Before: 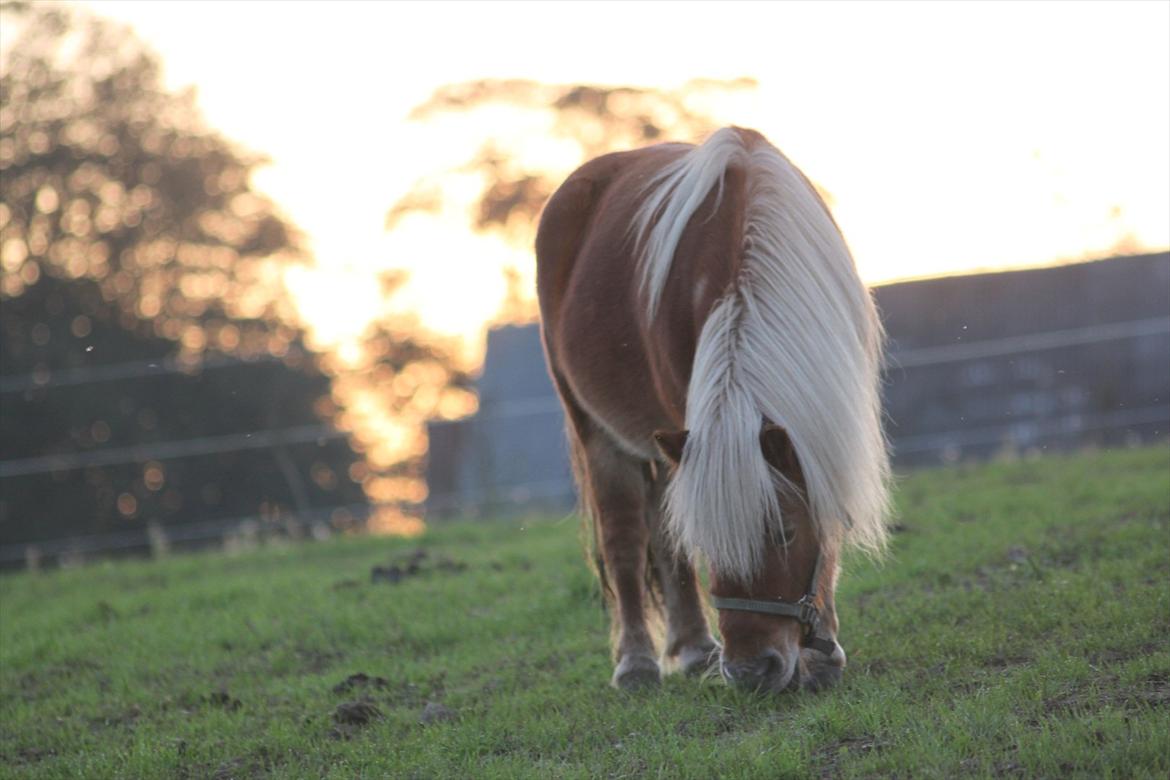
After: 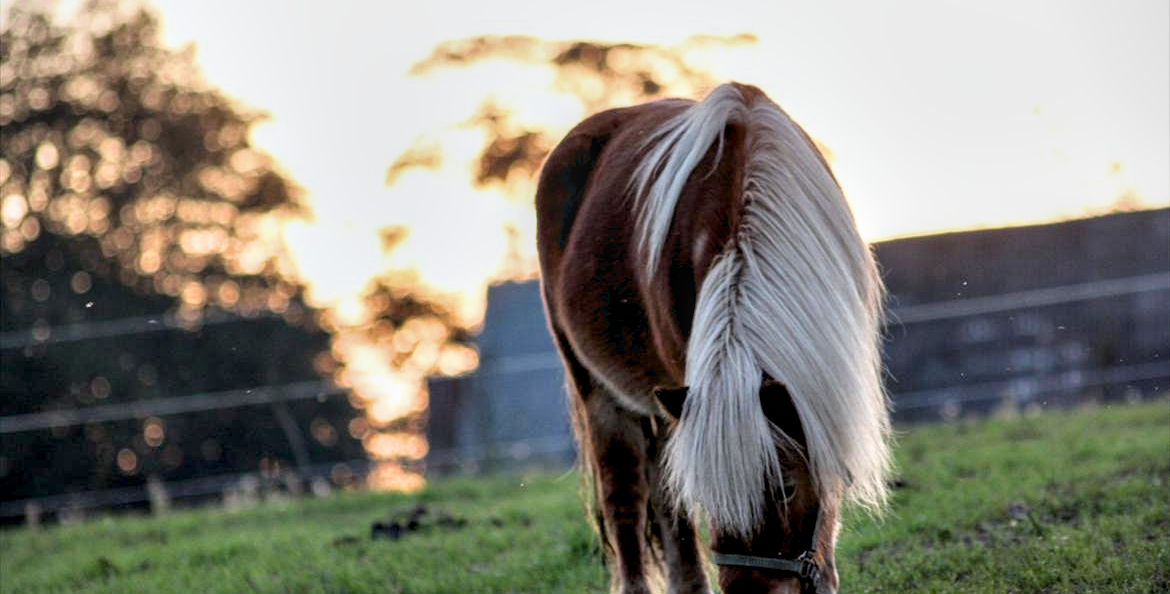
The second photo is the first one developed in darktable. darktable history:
exposure: black level correction 0.027, exposure -0.074 EV, compensate exposure bias true, compensate highlight preservation false
crop: top 5.657%, bottom 18.148%
filmic rgb: black relative exposure -16 EV, white relative exposure 2.93 EV, hardness 9.98
local contrast: highlights 23%, detail 130%
vignetting: fall-off start 91.97%, brightness -0.284
contrast equalizer: y [[0.6 ×6], [0.55 ×6], [0 ×6], [0 ×6], [0 ×6]]
haze removal: strength 0.011, distance 0.246, compatibility mode true, adaptive false
